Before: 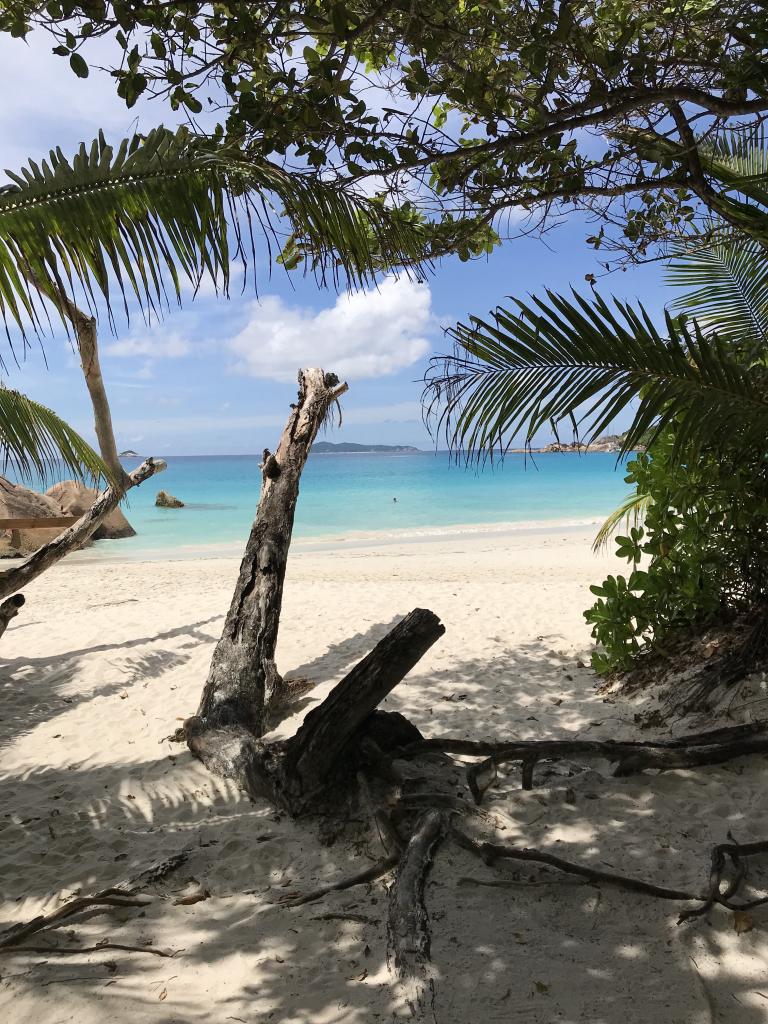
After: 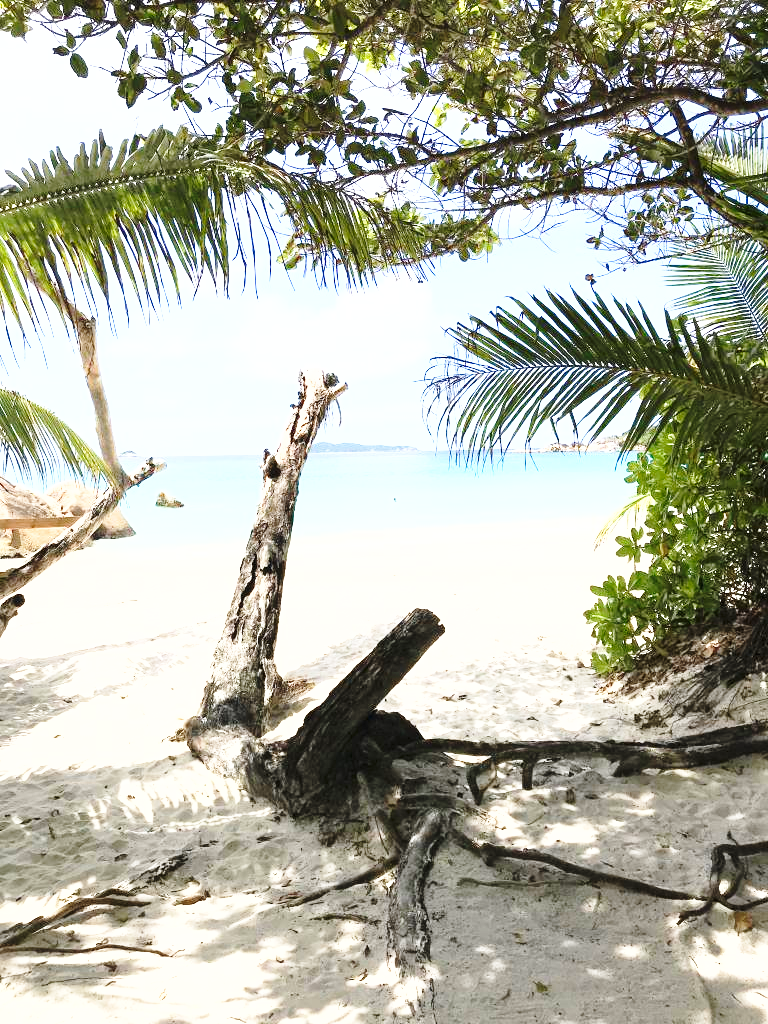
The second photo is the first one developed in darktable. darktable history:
base curve: curves: ch0 [(0, 0) (0.028, 0.03) (0.121, 0.232) (0.46, 0.748) (0.859, 0.968) (1, 1)], preserve colors none
shadows and highlights: shadows -8.57, white point adjustment 1.47, highlights 9.01
exposure: black level correction 0, exposure 1.387 EV, compensate highlight preservation false
